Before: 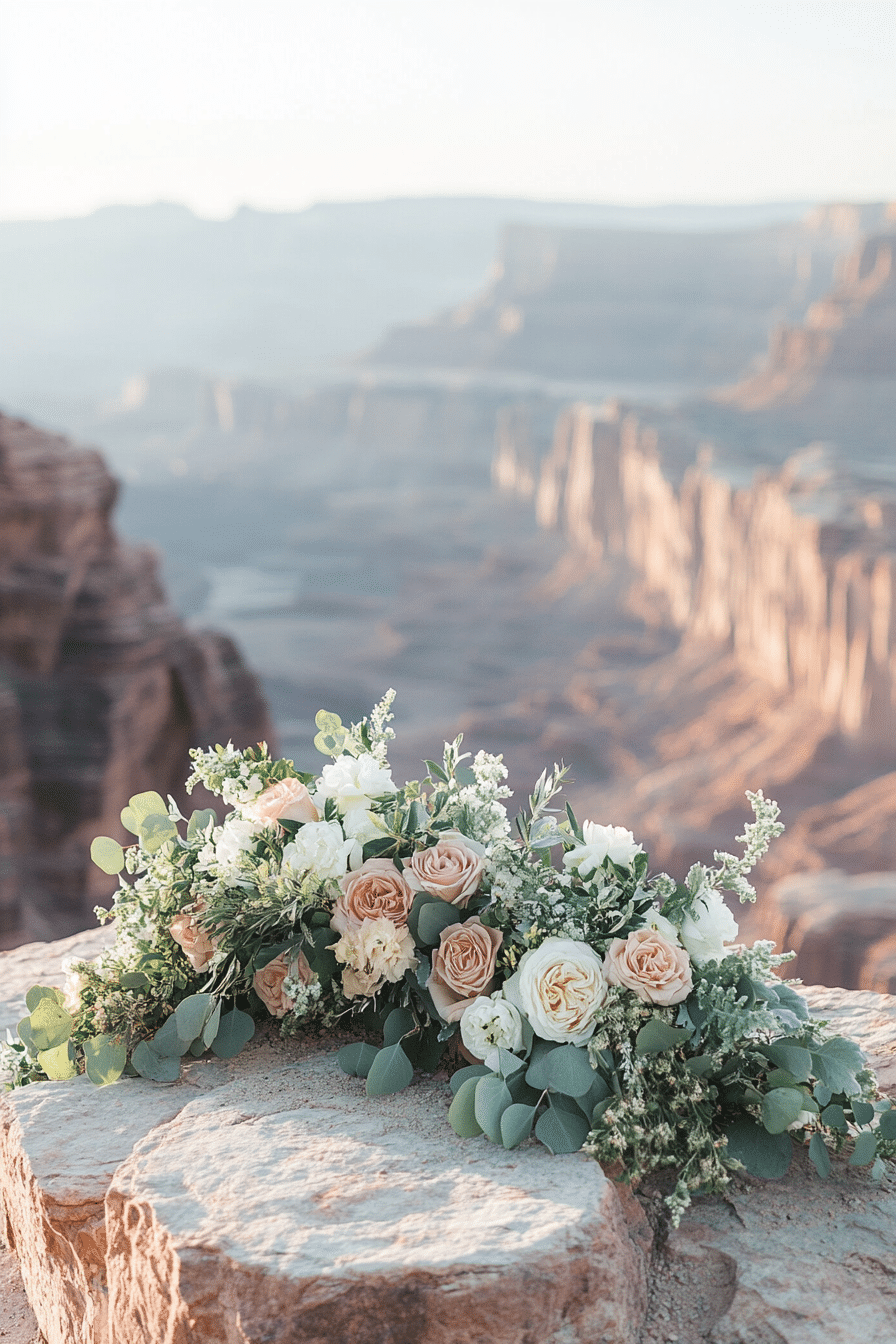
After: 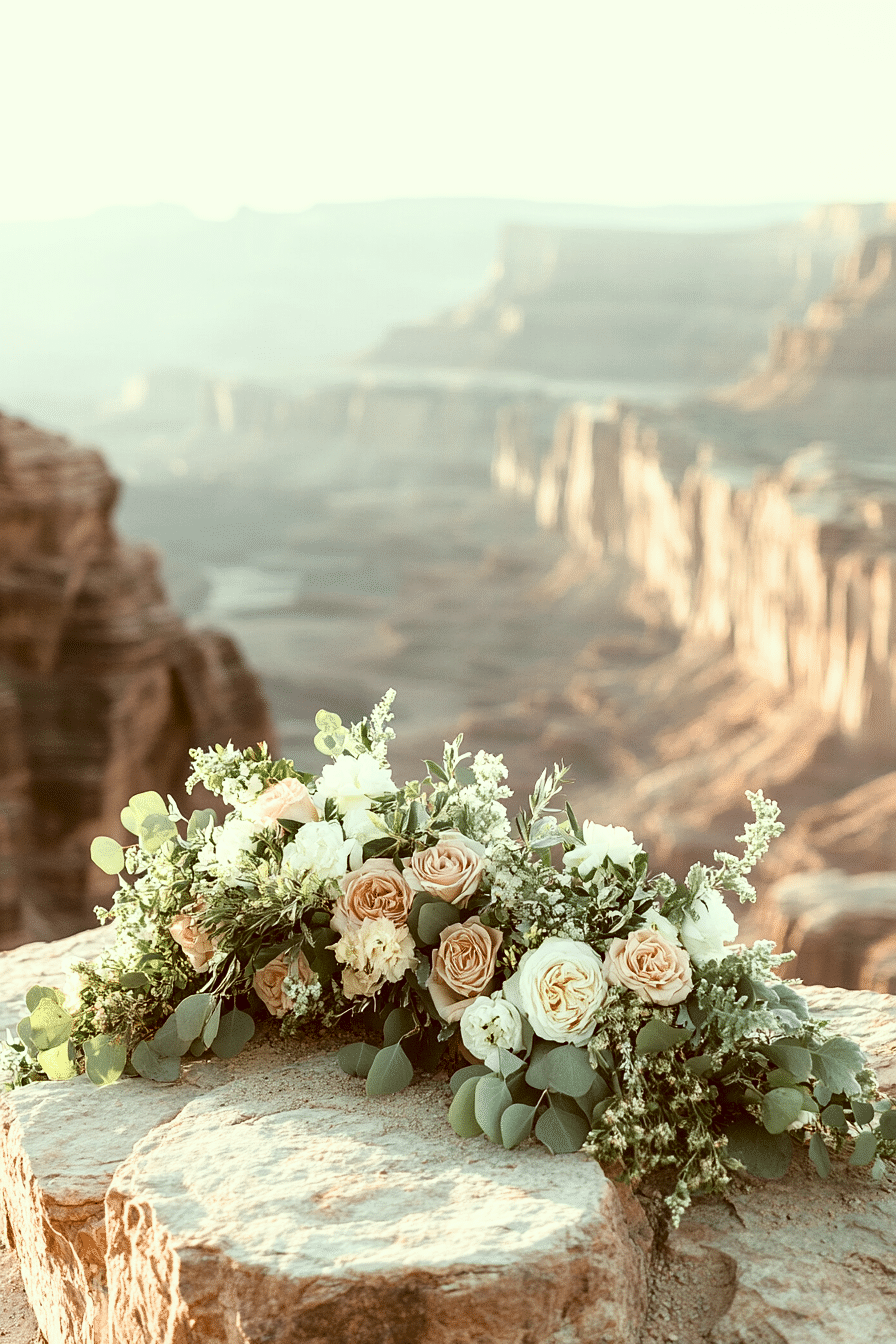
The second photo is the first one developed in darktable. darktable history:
color correction: highlights a* -6.22, highlights b* 9.34, shadows a* 10.75, shadows b* 23.86
filmic rgb: black relative exposure -9.13 EV, white relative exposure 2.3 EV, threshold 3.02 EV, hardness 7.43, enable highlight reconstruction true
